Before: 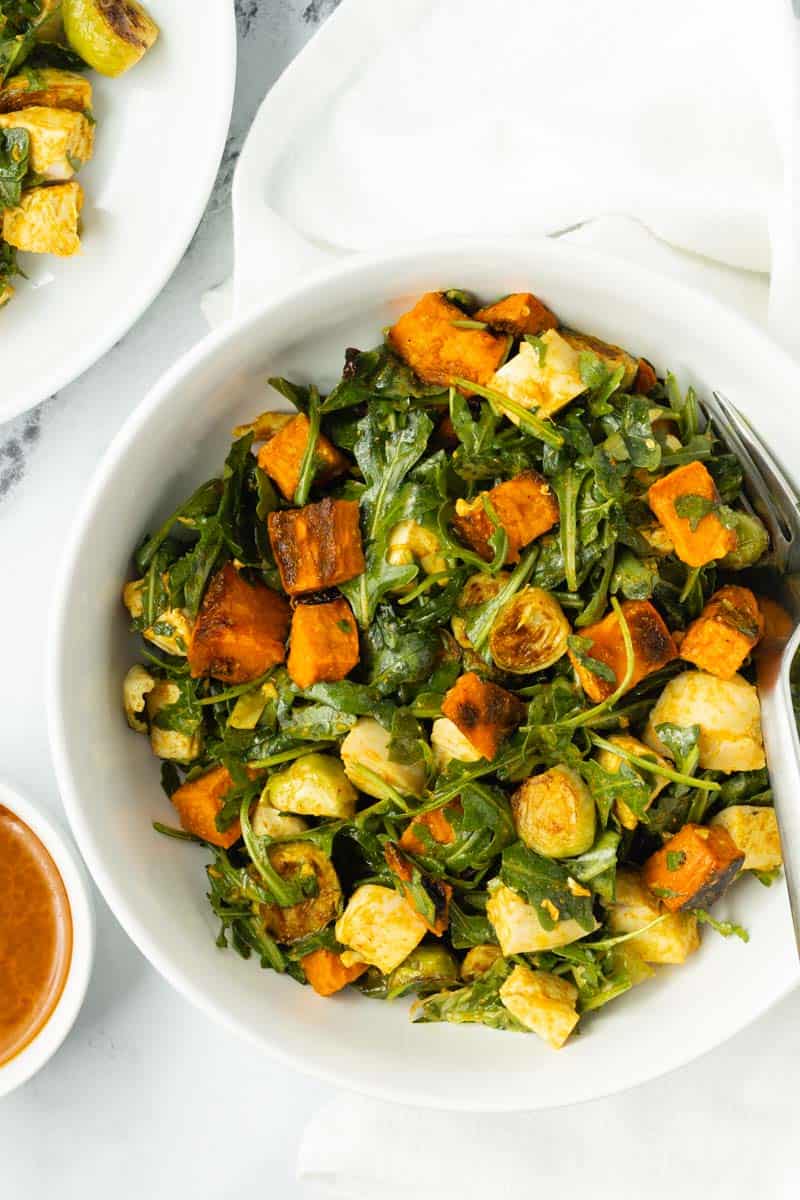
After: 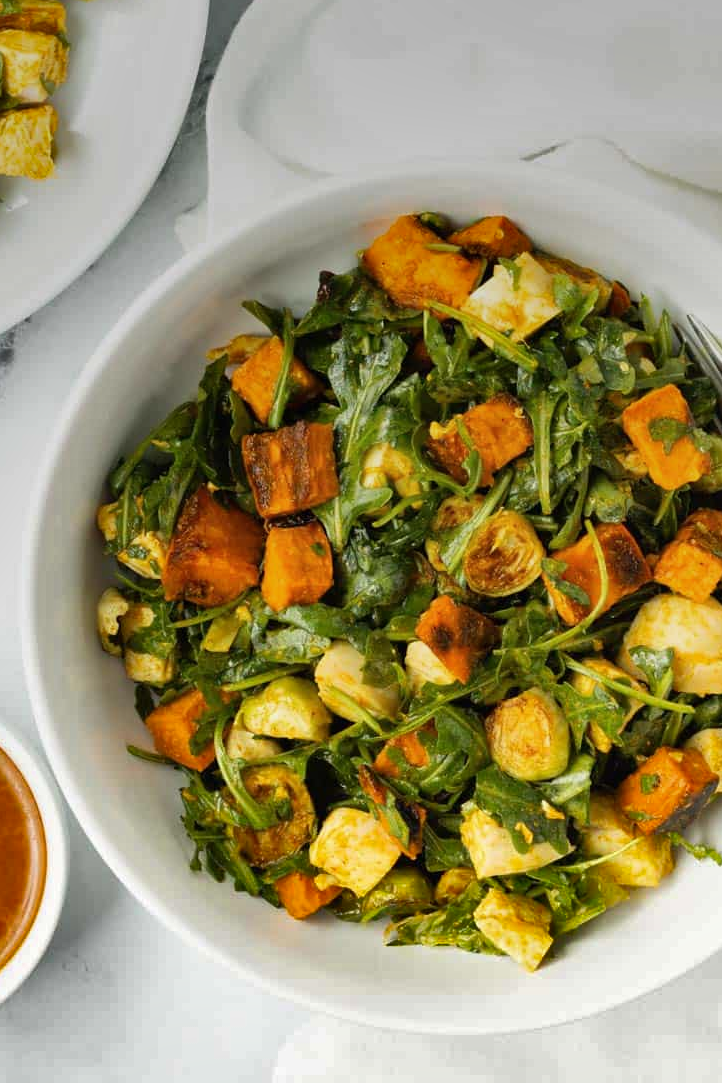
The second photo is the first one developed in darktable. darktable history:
shadows and highlights: shadows 60, highlights -60.23, soften with gaussian
graduated density: on, module defaults
crop: left 3.305%, top 6.436%, right 6.389%, bottom 3.258%
